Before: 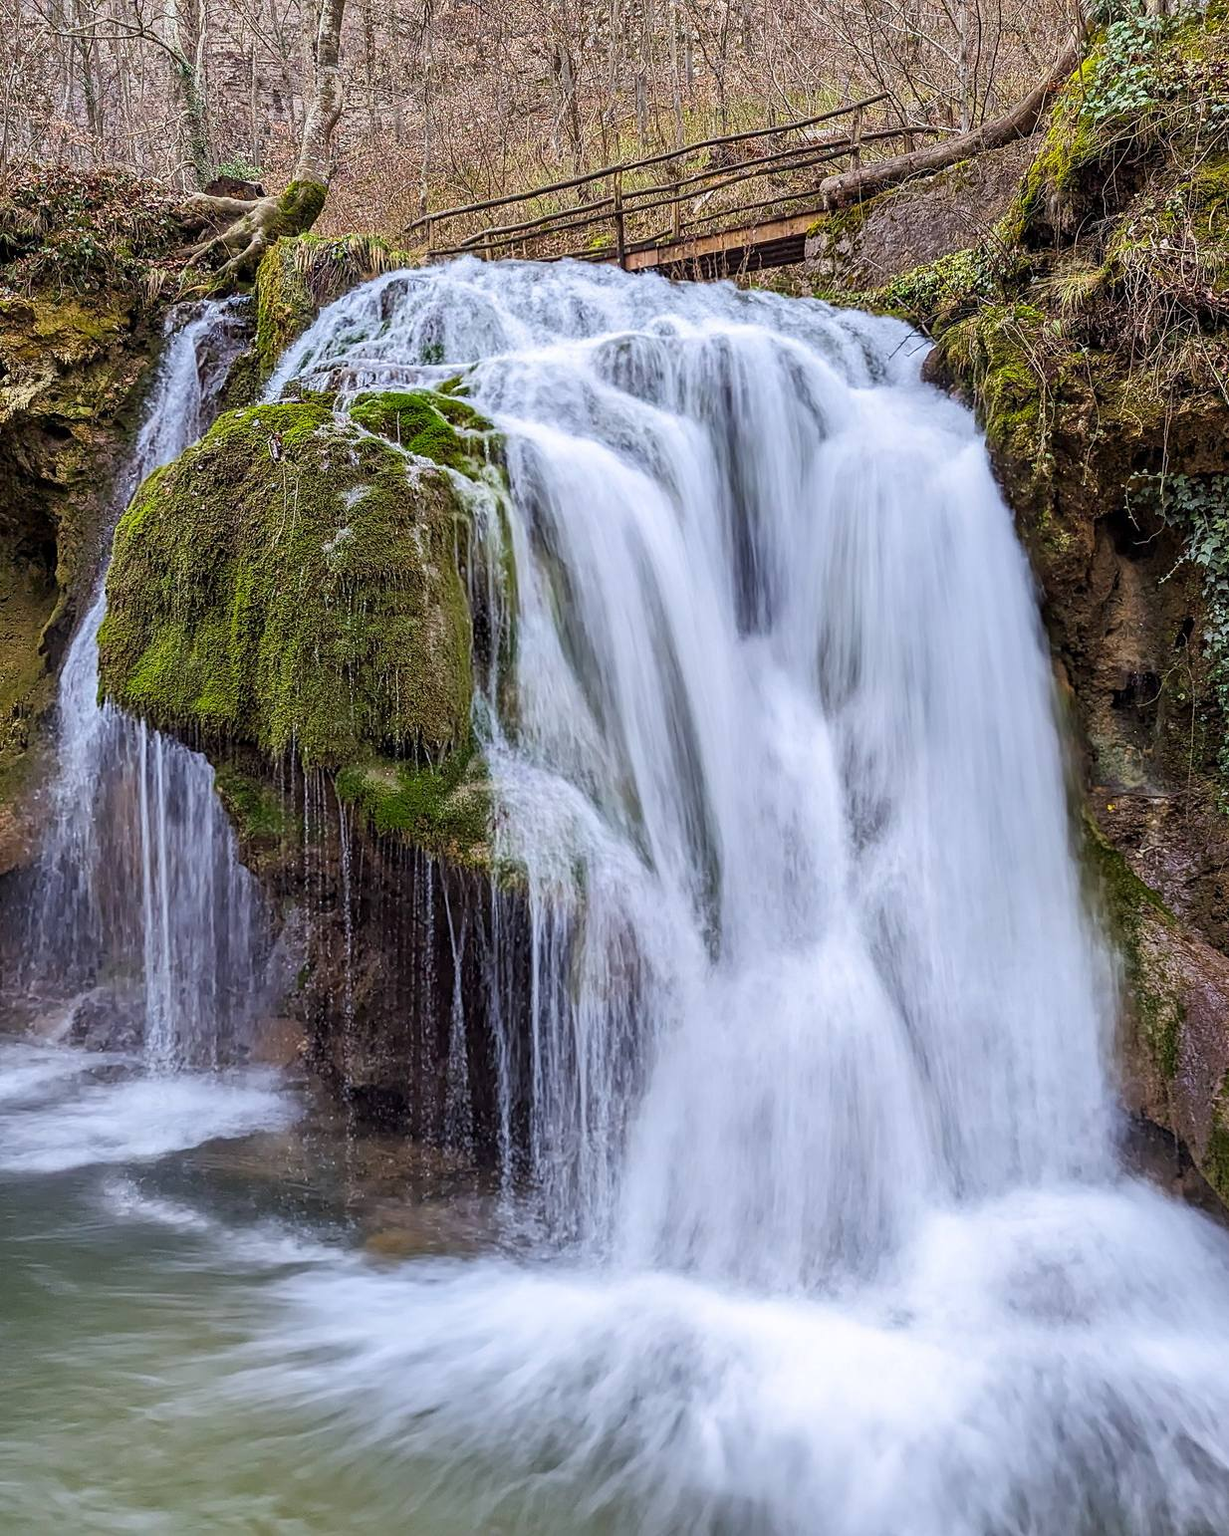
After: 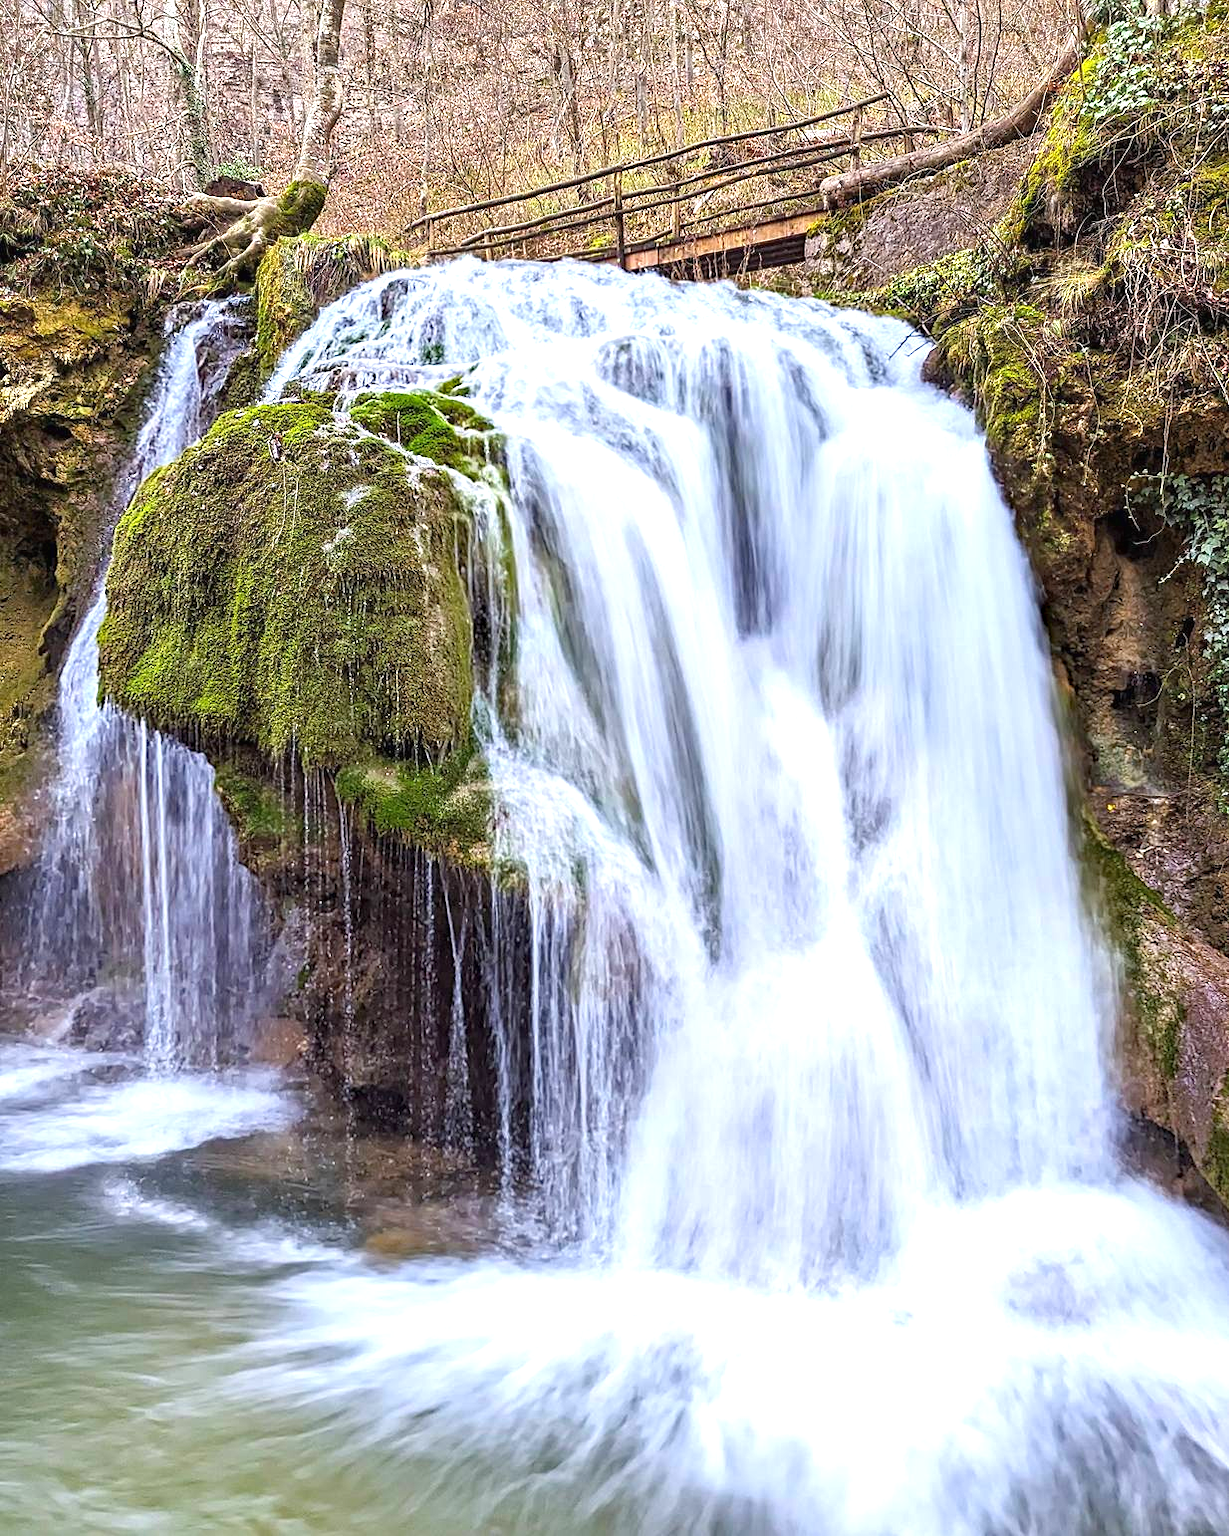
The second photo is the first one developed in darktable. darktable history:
haze removal: compatibility mode true, adaptive false
exposure: black level correction -0.001, exposure 0.907 EV, compensate highlight preservation false
